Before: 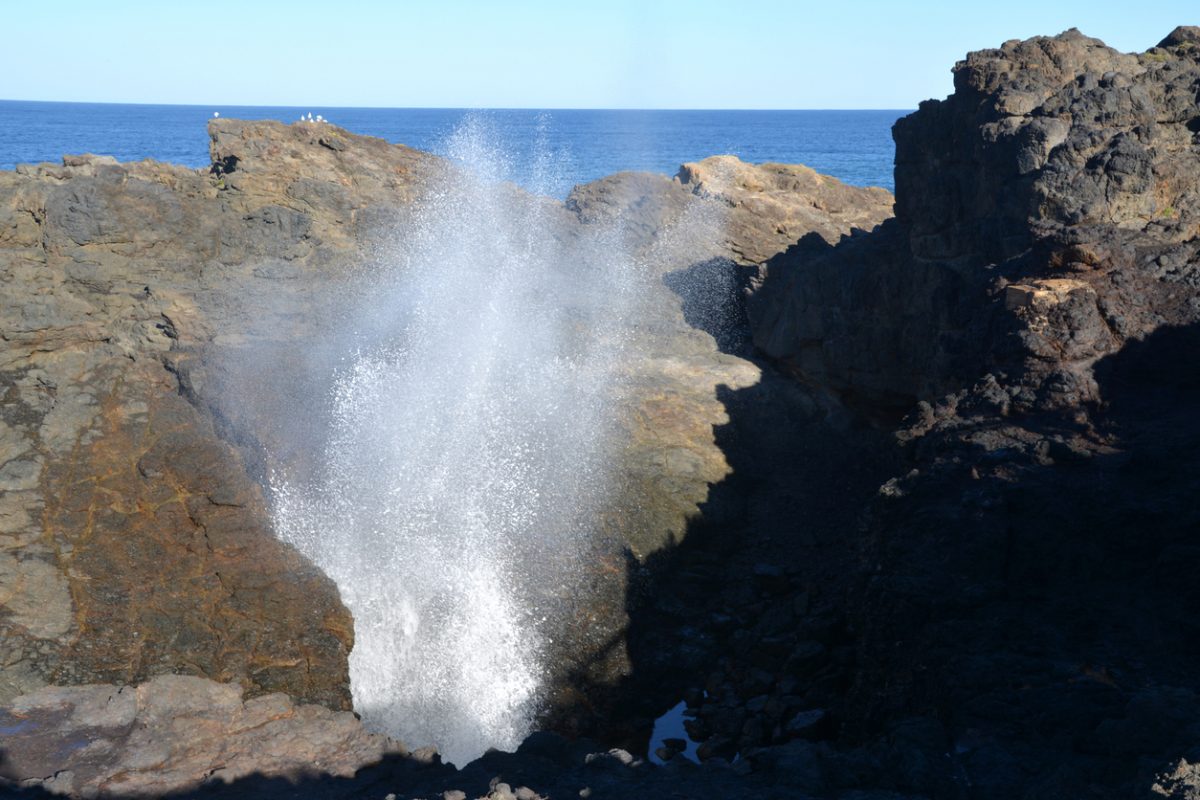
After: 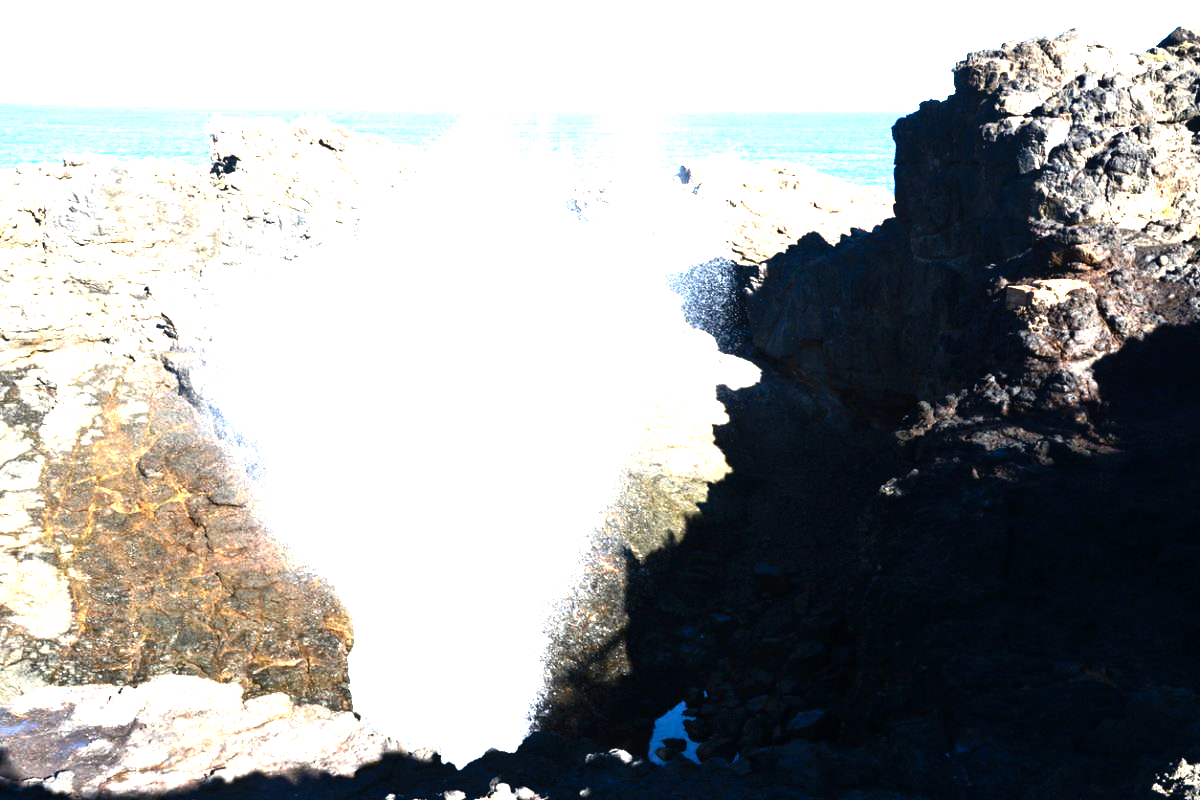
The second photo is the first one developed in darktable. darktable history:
levels: levels [0, 0.281, 0.562]
tone equalizer: -8 EV -1.07 EV, -7 EV -1.03 EV, -6 EV -0.9 EV, -5 EV -0.574 EV, -3 EV 0.597 EV, -2 EV 0.84 EV, -1 EV 0.993 EV, +0 EV 1.06 EV, edges refinement/feathering 500, mask exposure compensation -1.57 EV, preserve details no
